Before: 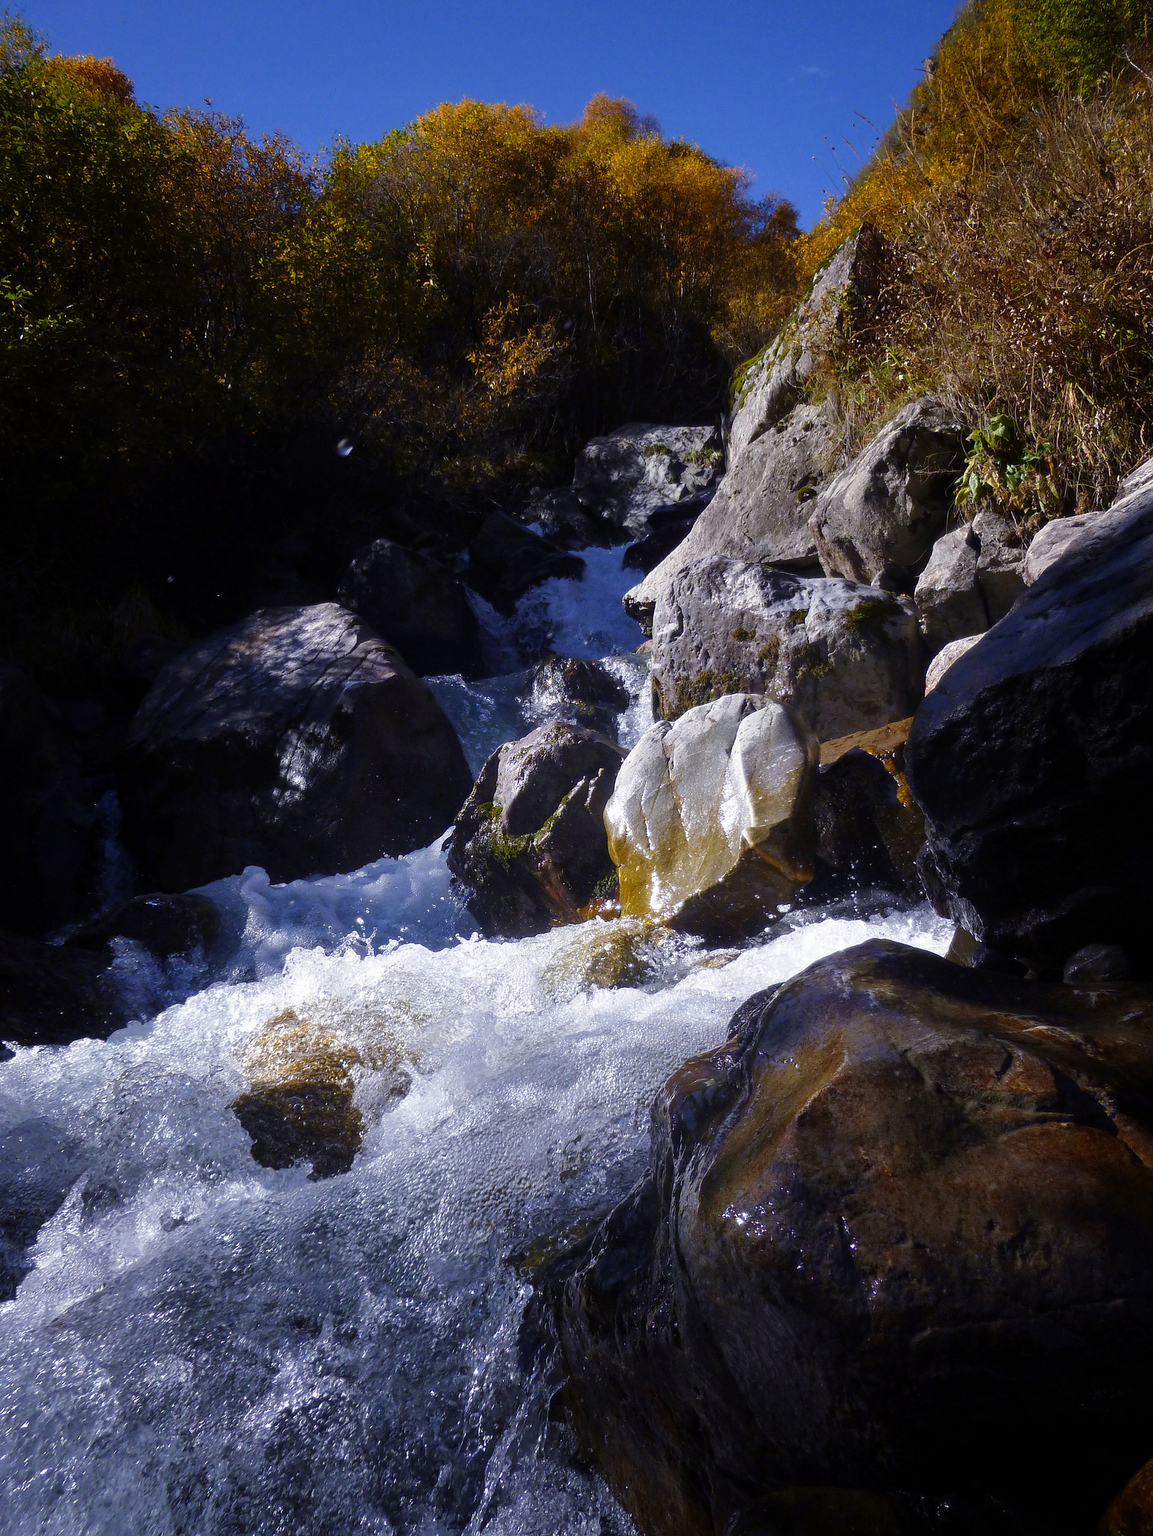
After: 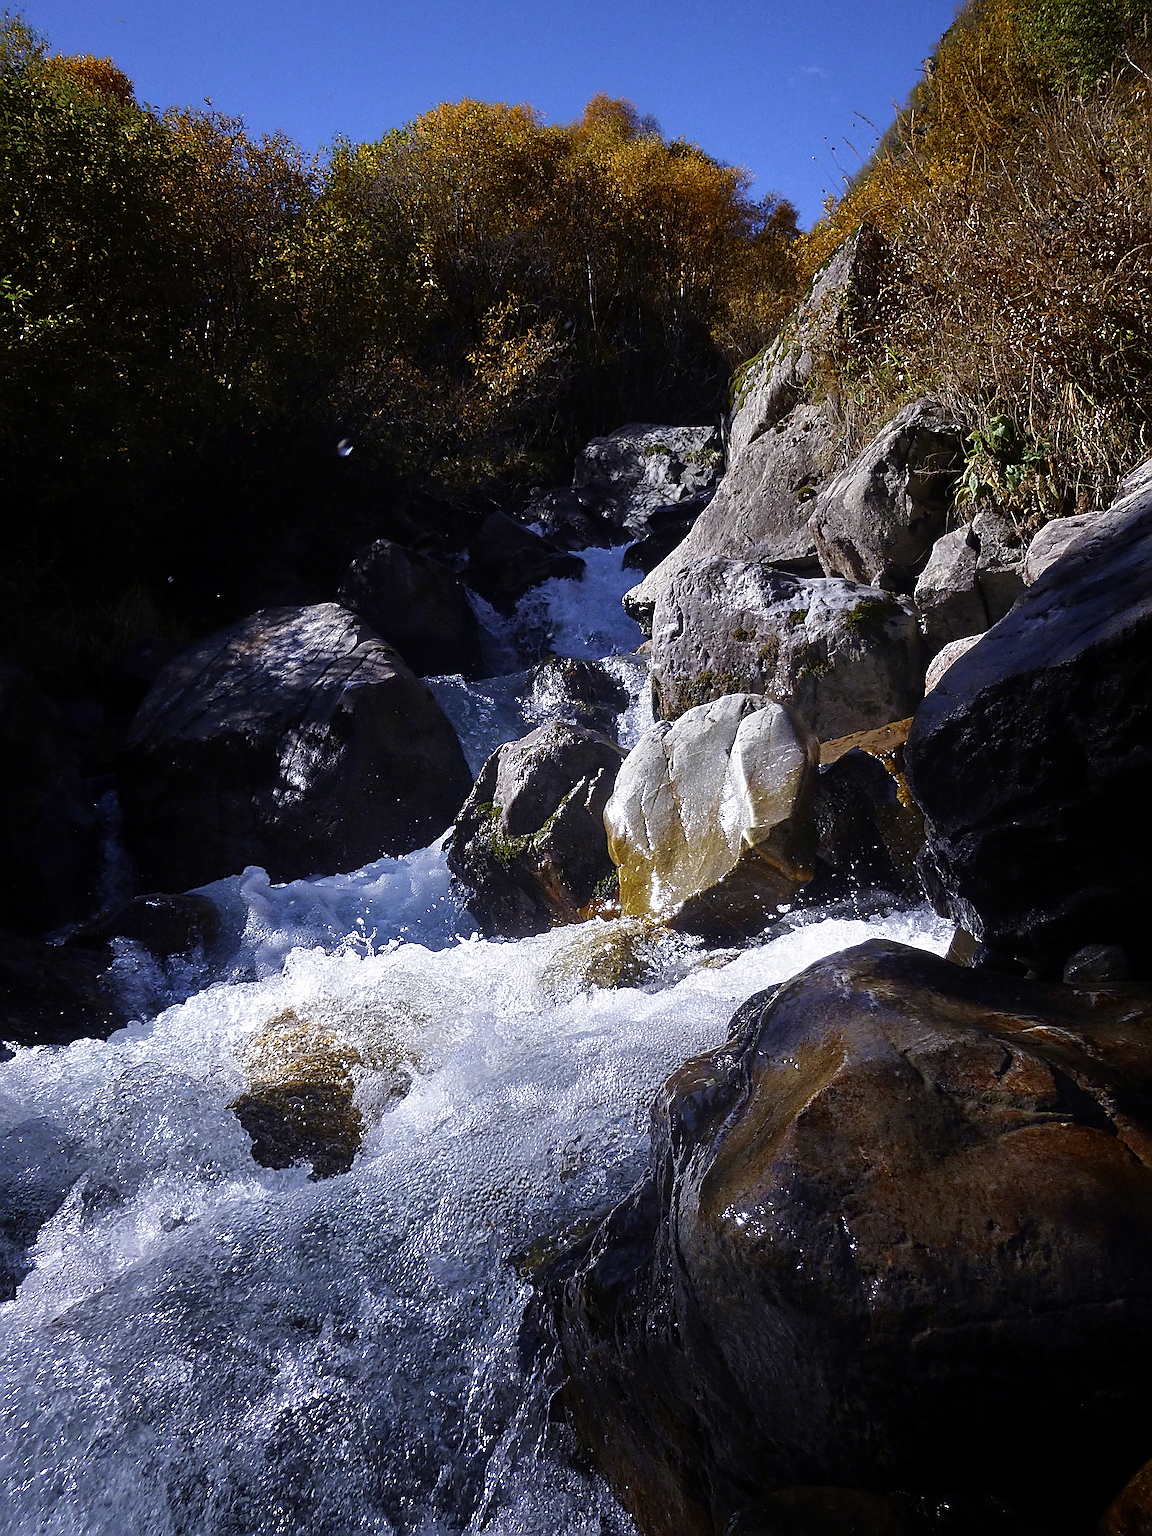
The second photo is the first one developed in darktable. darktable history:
sharpen: amount 1.002
color zones: curves: ch0 [(0, 0.5) (0.125, 0.4) (0.25, 0.5) (0.375, 0.4) (0.5, 0.4) (0.625, 0.6) (0.75, 0.6) (0.875, 0.5)]; ch1 [(0, 0.4) (0.125, 0.5) (0.25, 0.4) (0.375, 0.4) (0.5, 0.4) (0.625, 0.4) (0.75, 0.5) (0.875, 0.4)]; ch2 [(0, 0.6) (0.125, 0.5) (0.25, 0.5) (0.375, 0.6) (0.5, 0.6) (0.625, 0.5) (0.75, 0.5) (0.875, 0.5)]
